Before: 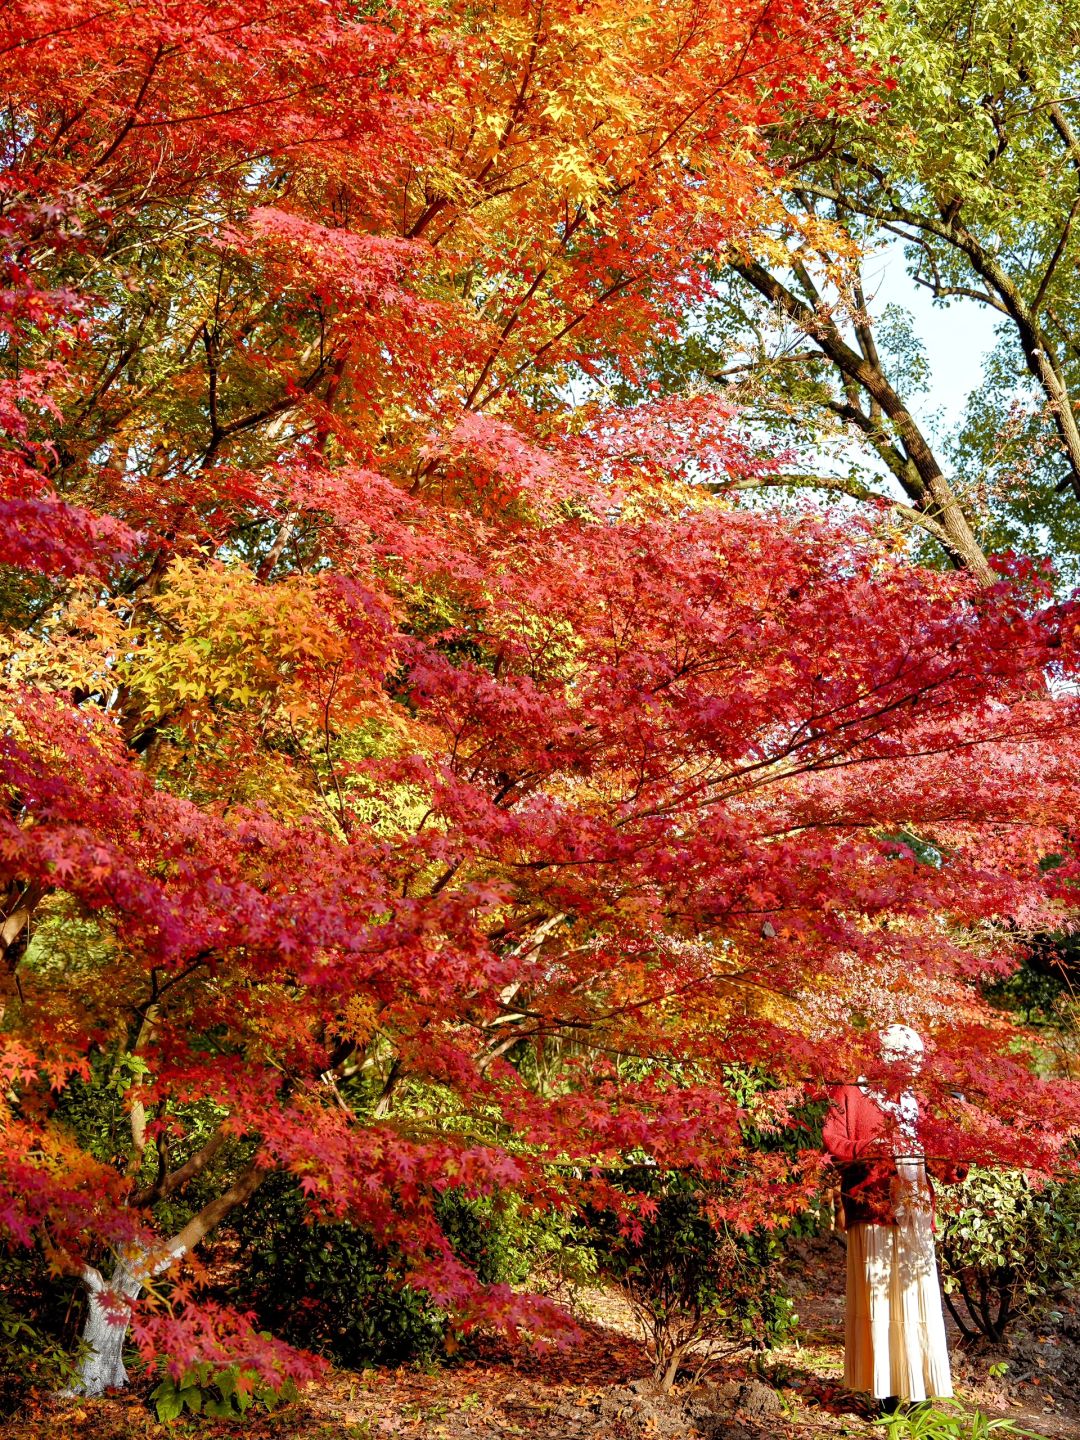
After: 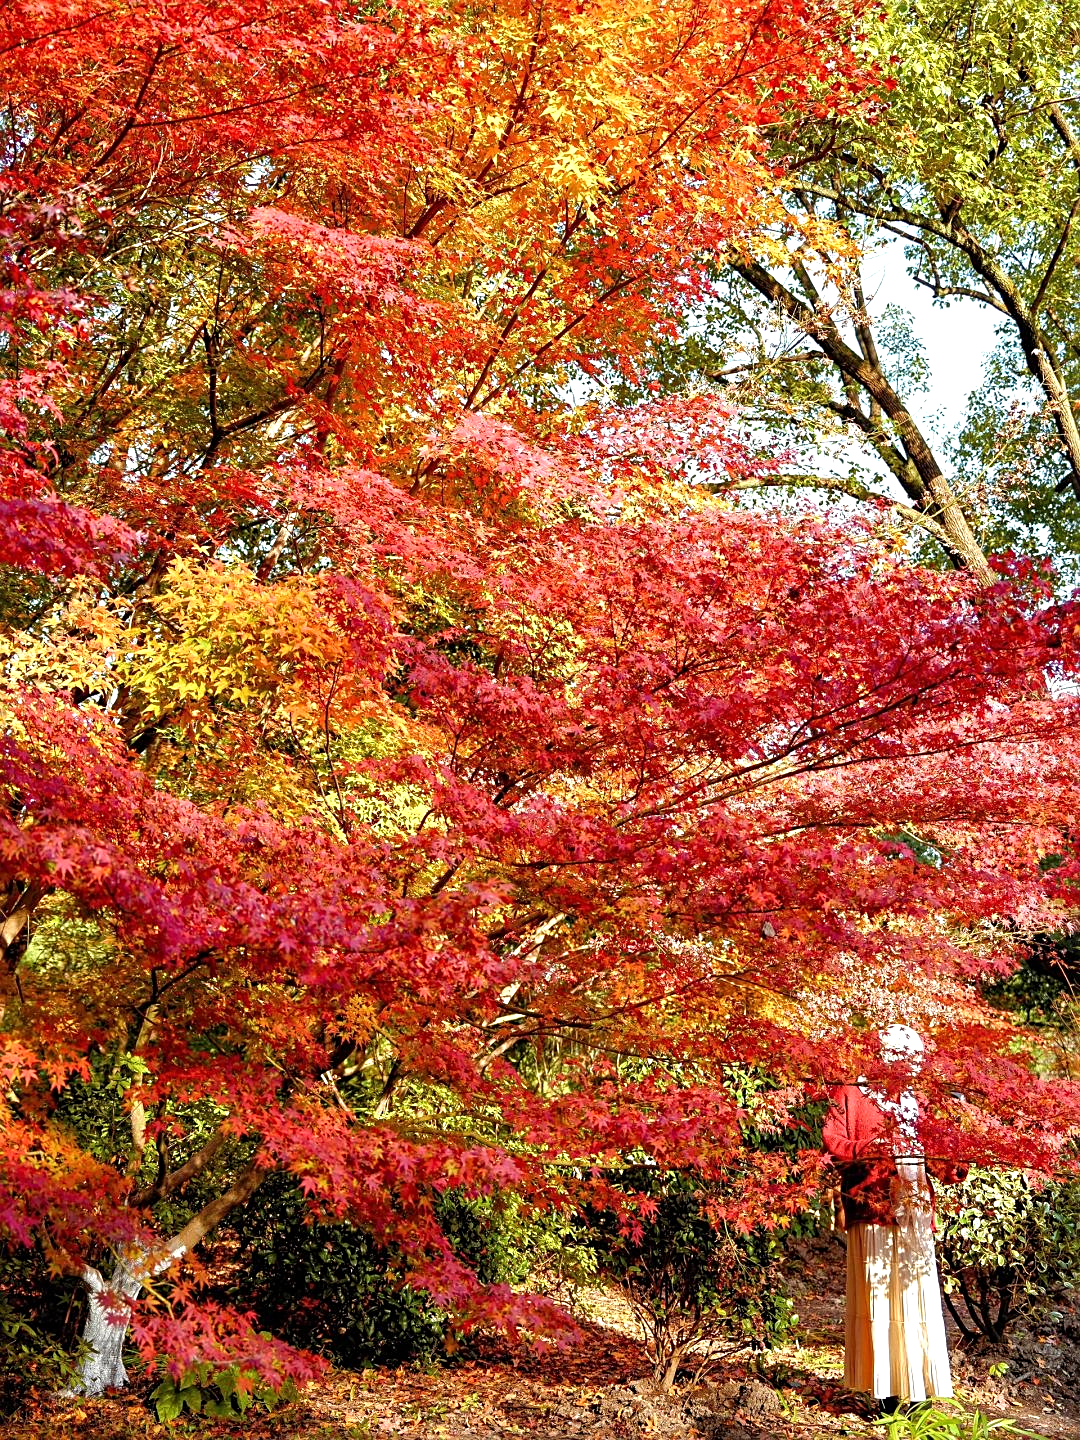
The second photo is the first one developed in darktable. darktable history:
sharpen: radius 2.194, amount 0.378, threshold 0.068
tone equalizer: -8 EV -0.427 EV, -7 EV -0.42 EV, -6 EV -0.333 EV, -5 EV -0.246 EV, -3 EV 0.225 EV, -2 EV 0.332 EV, -1 EV 0.401 EV, +0 EV 0.42 EV, smoothing diameter 24.79%, edges refinement/feathering 11.74, preserve details guided filter
